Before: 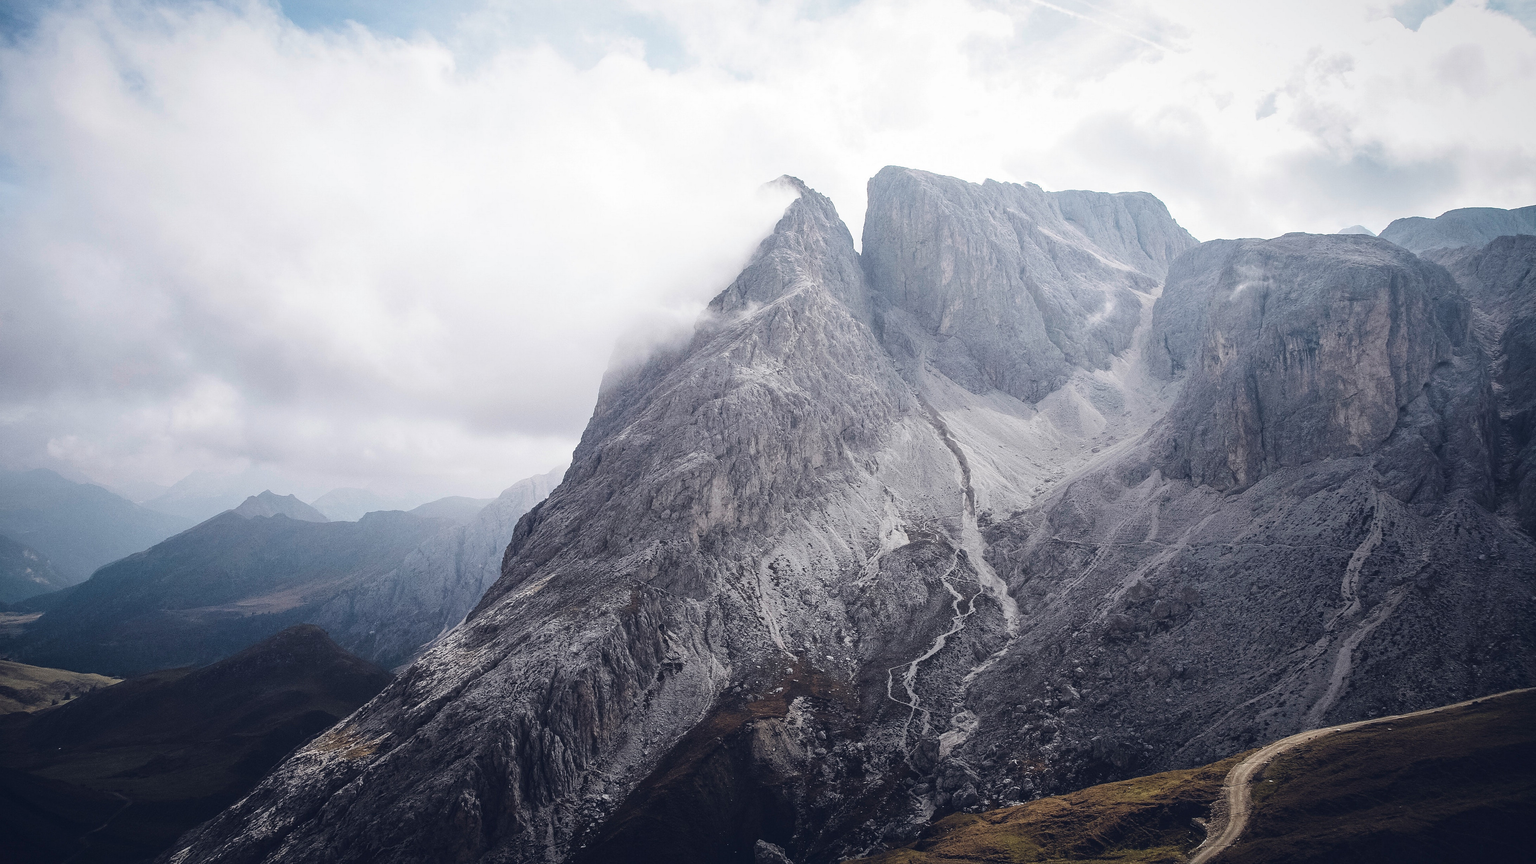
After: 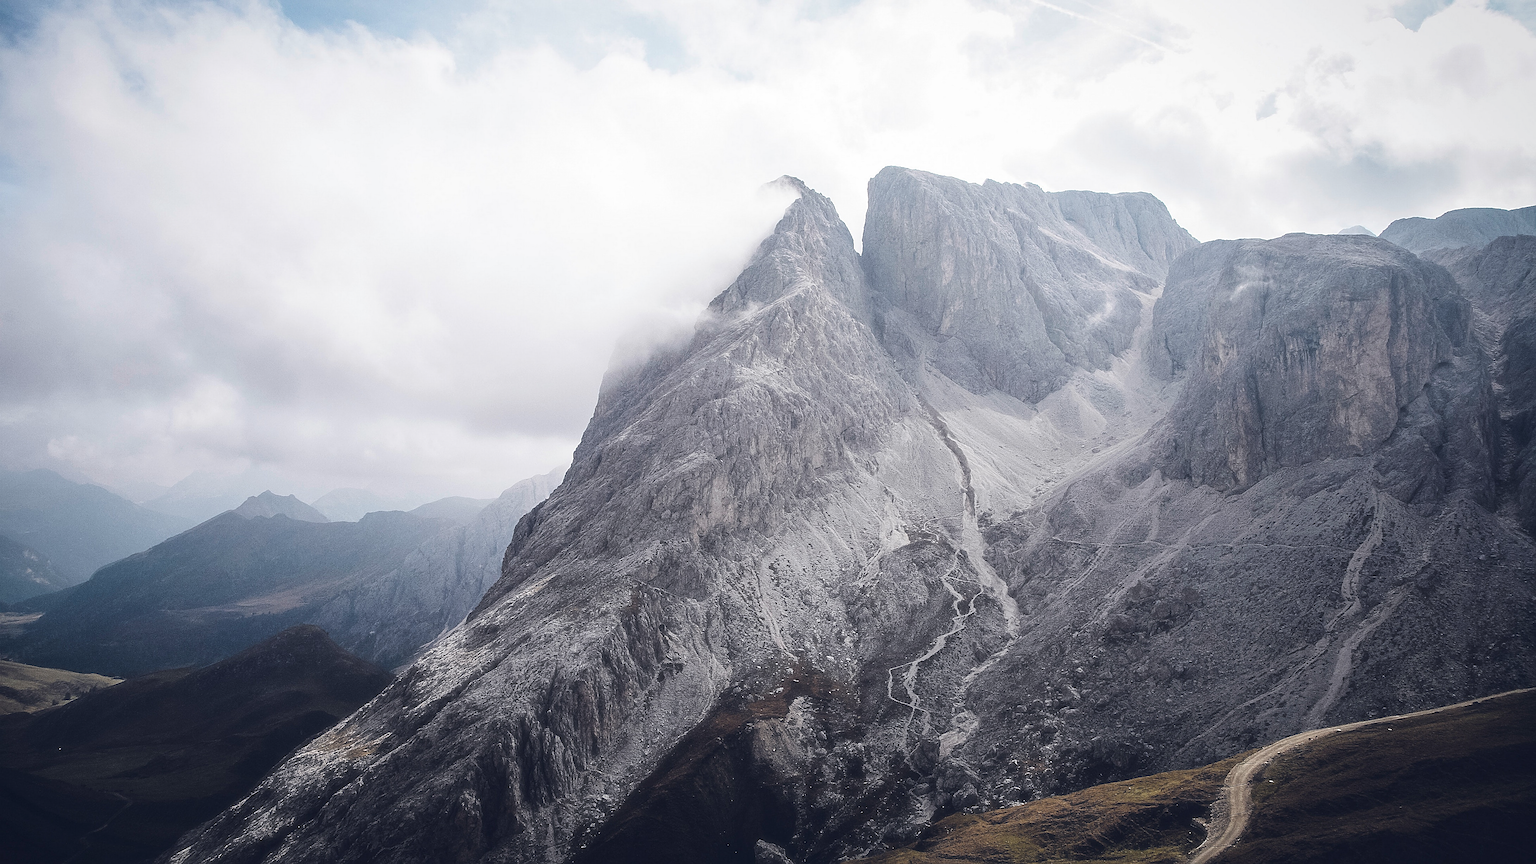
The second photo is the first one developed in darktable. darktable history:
sharpen: on, module defaults
haze removal: strength -0.112
